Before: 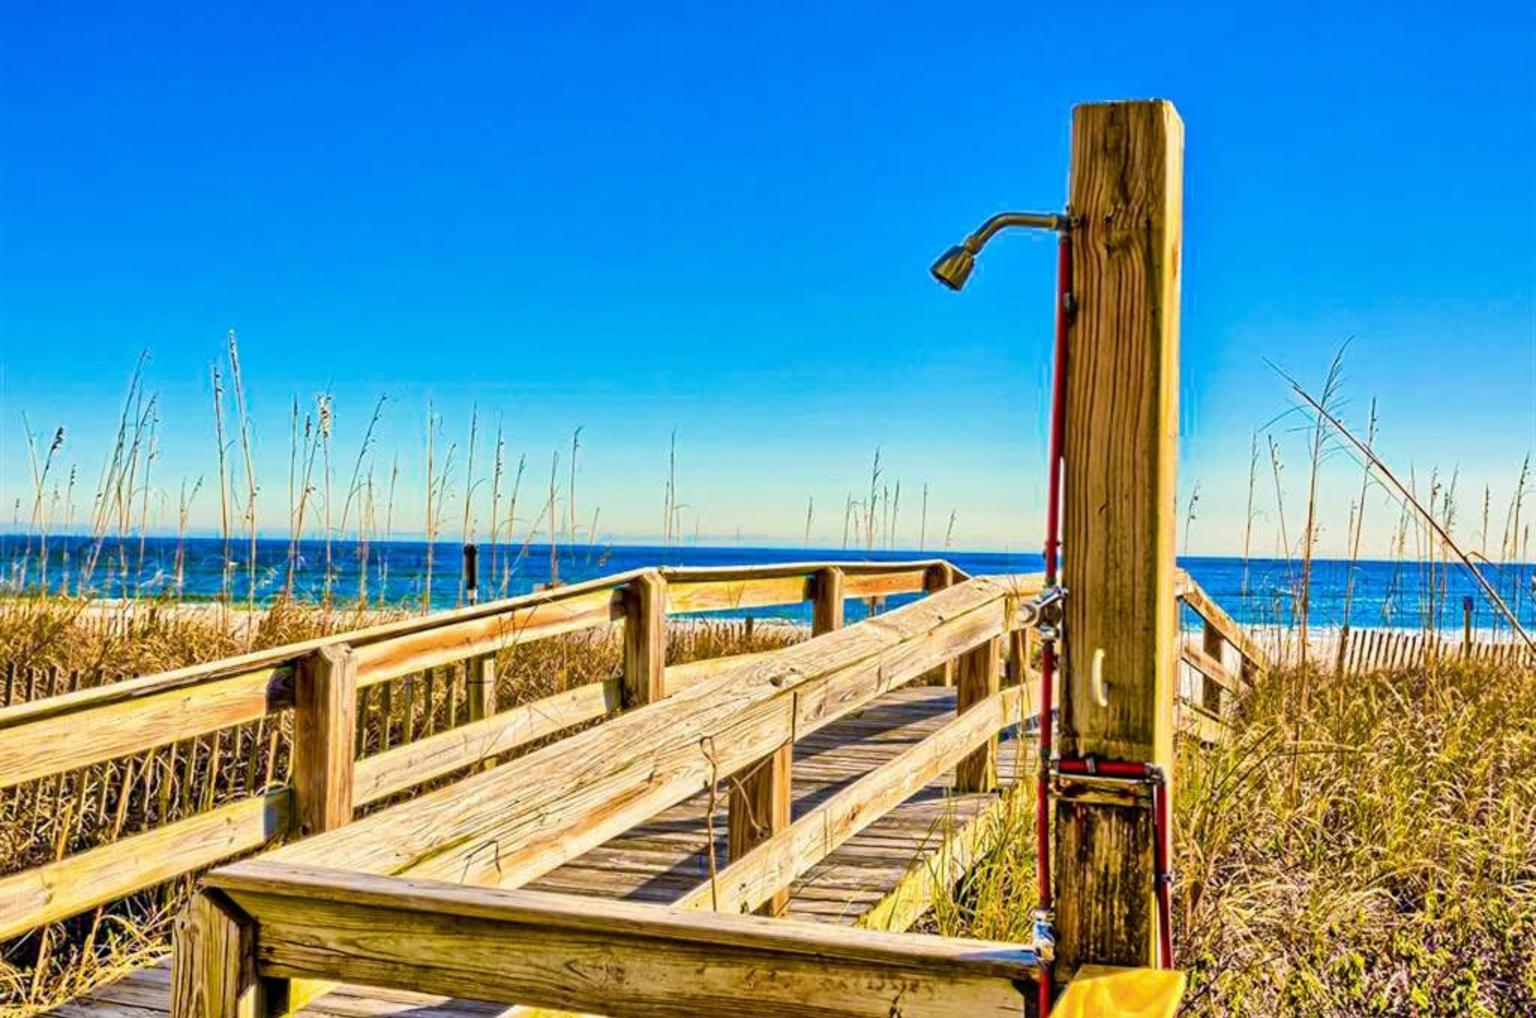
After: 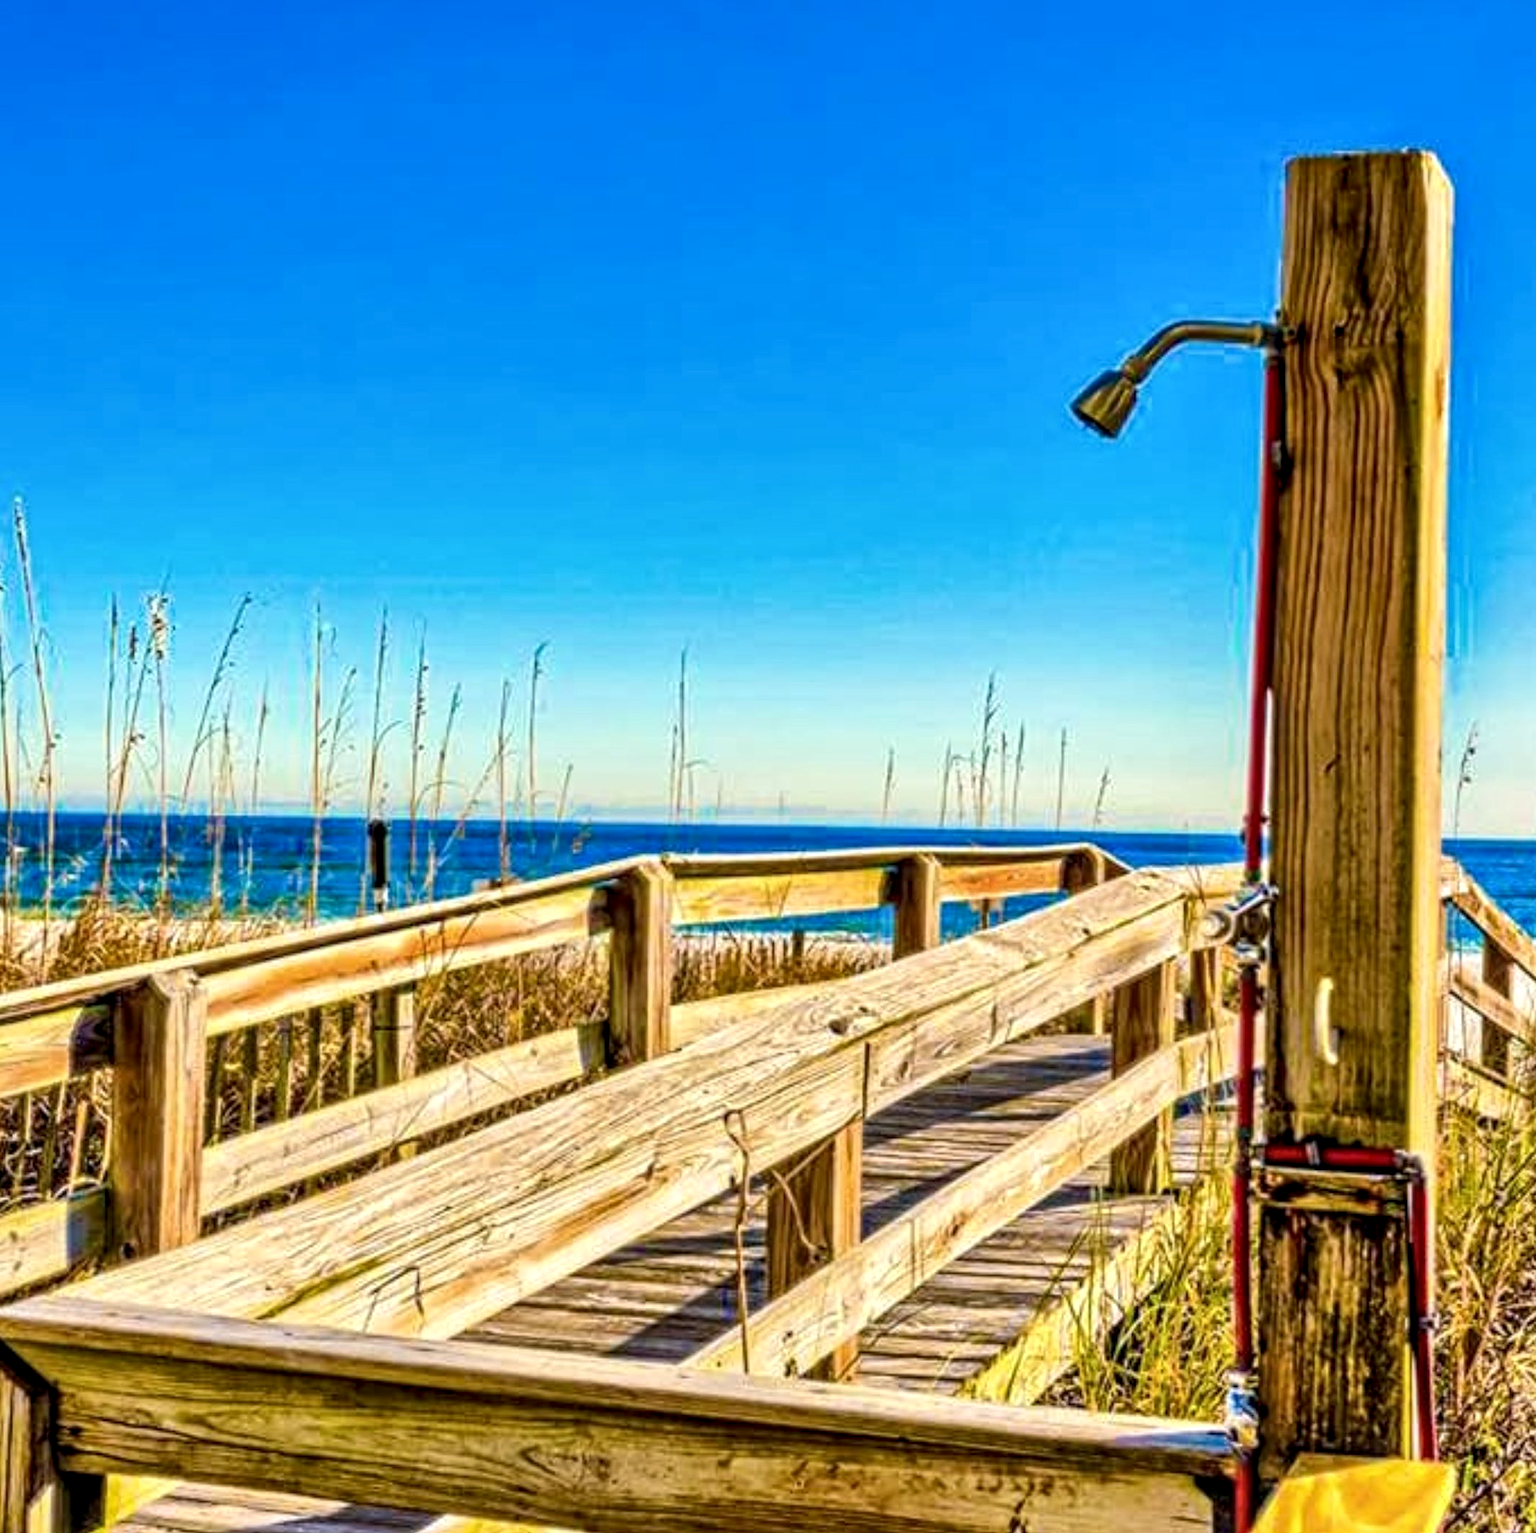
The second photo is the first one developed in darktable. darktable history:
local contrast: detail 142%
crop and rotate: left 14.33%, right 19.297%
